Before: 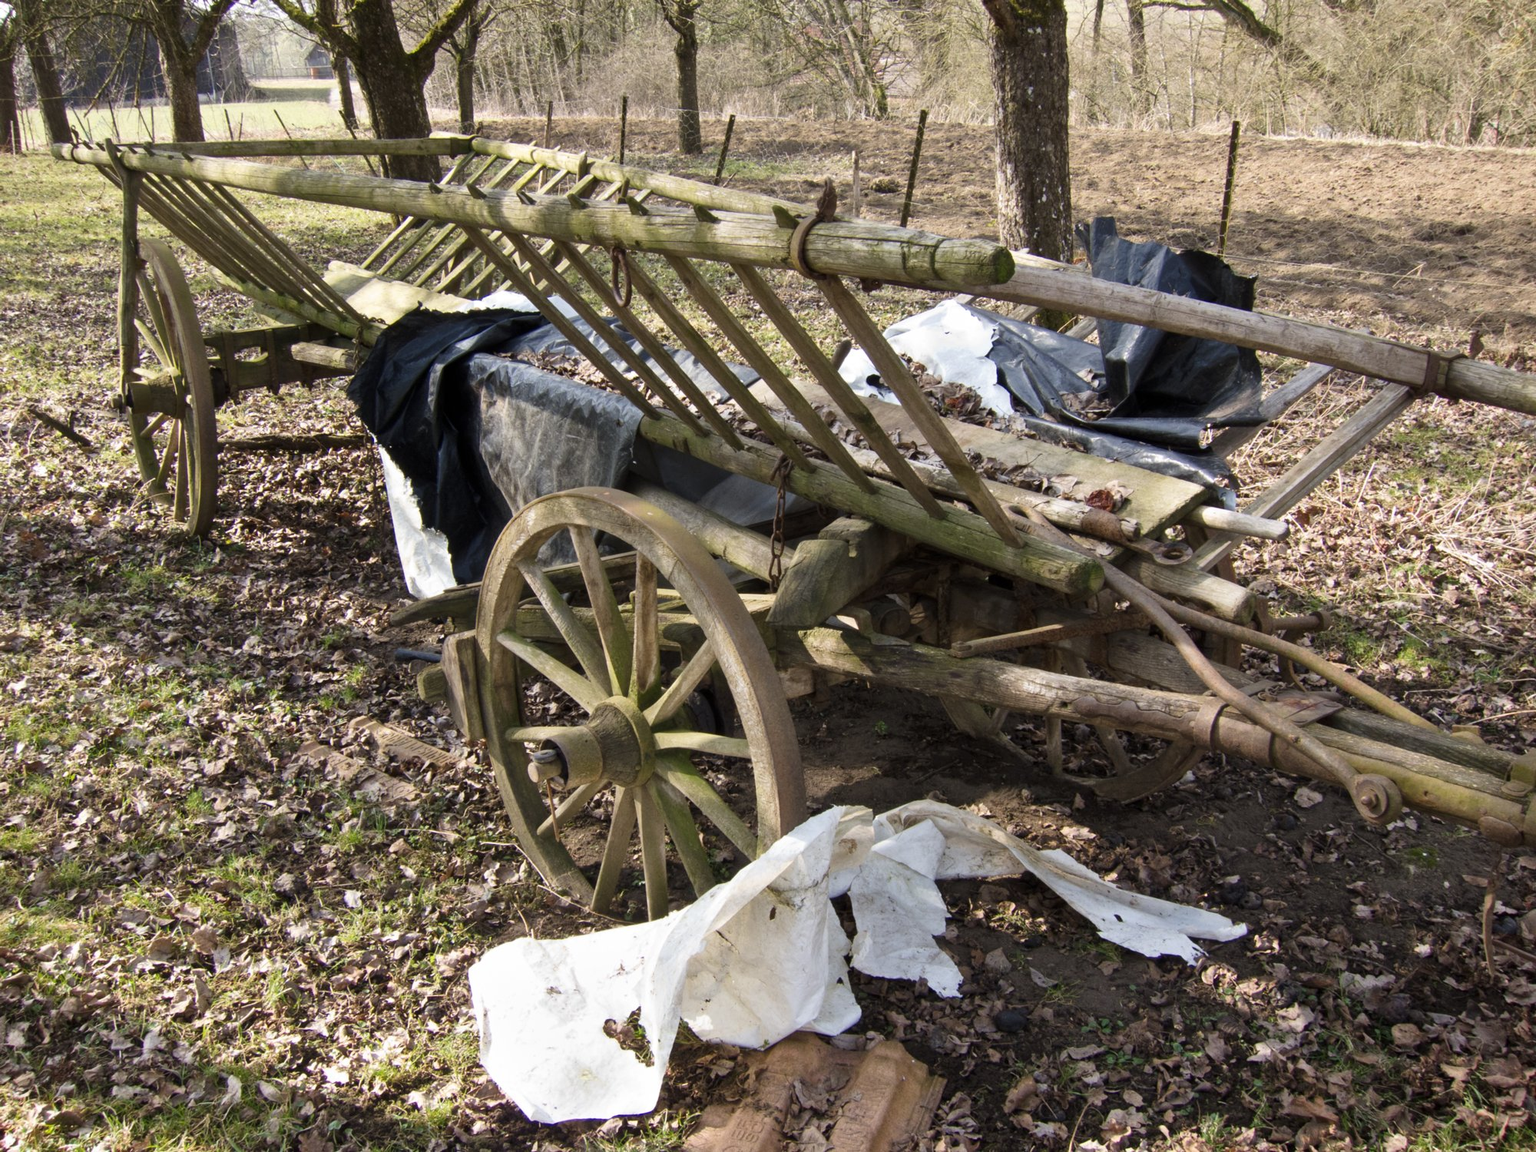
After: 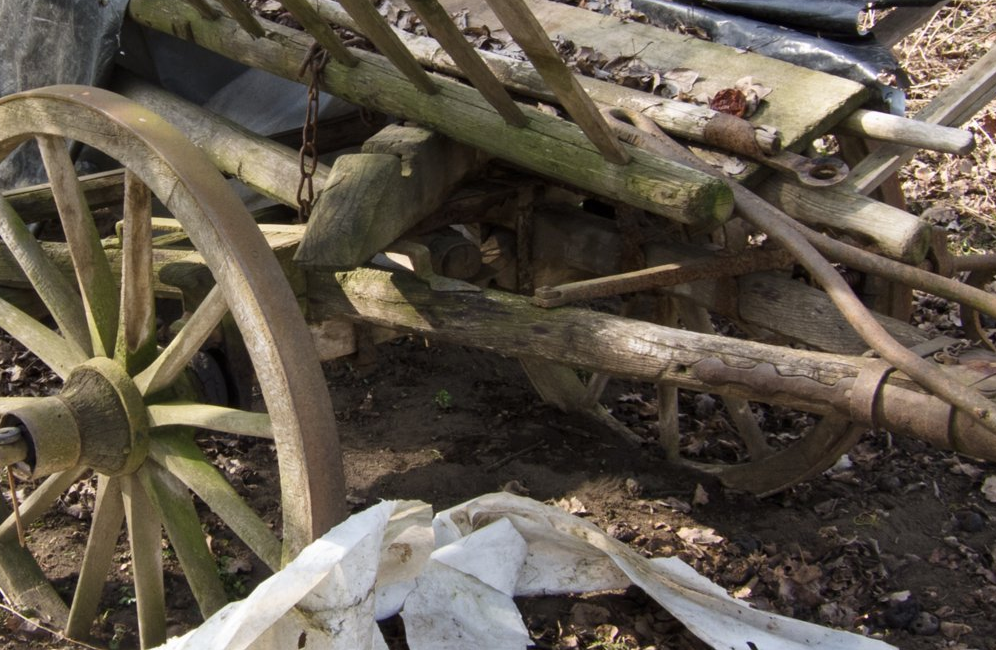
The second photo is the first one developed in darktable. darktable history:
crop: left 35.202%, top 36.628%, right 14.96%, bottom 19.986%
